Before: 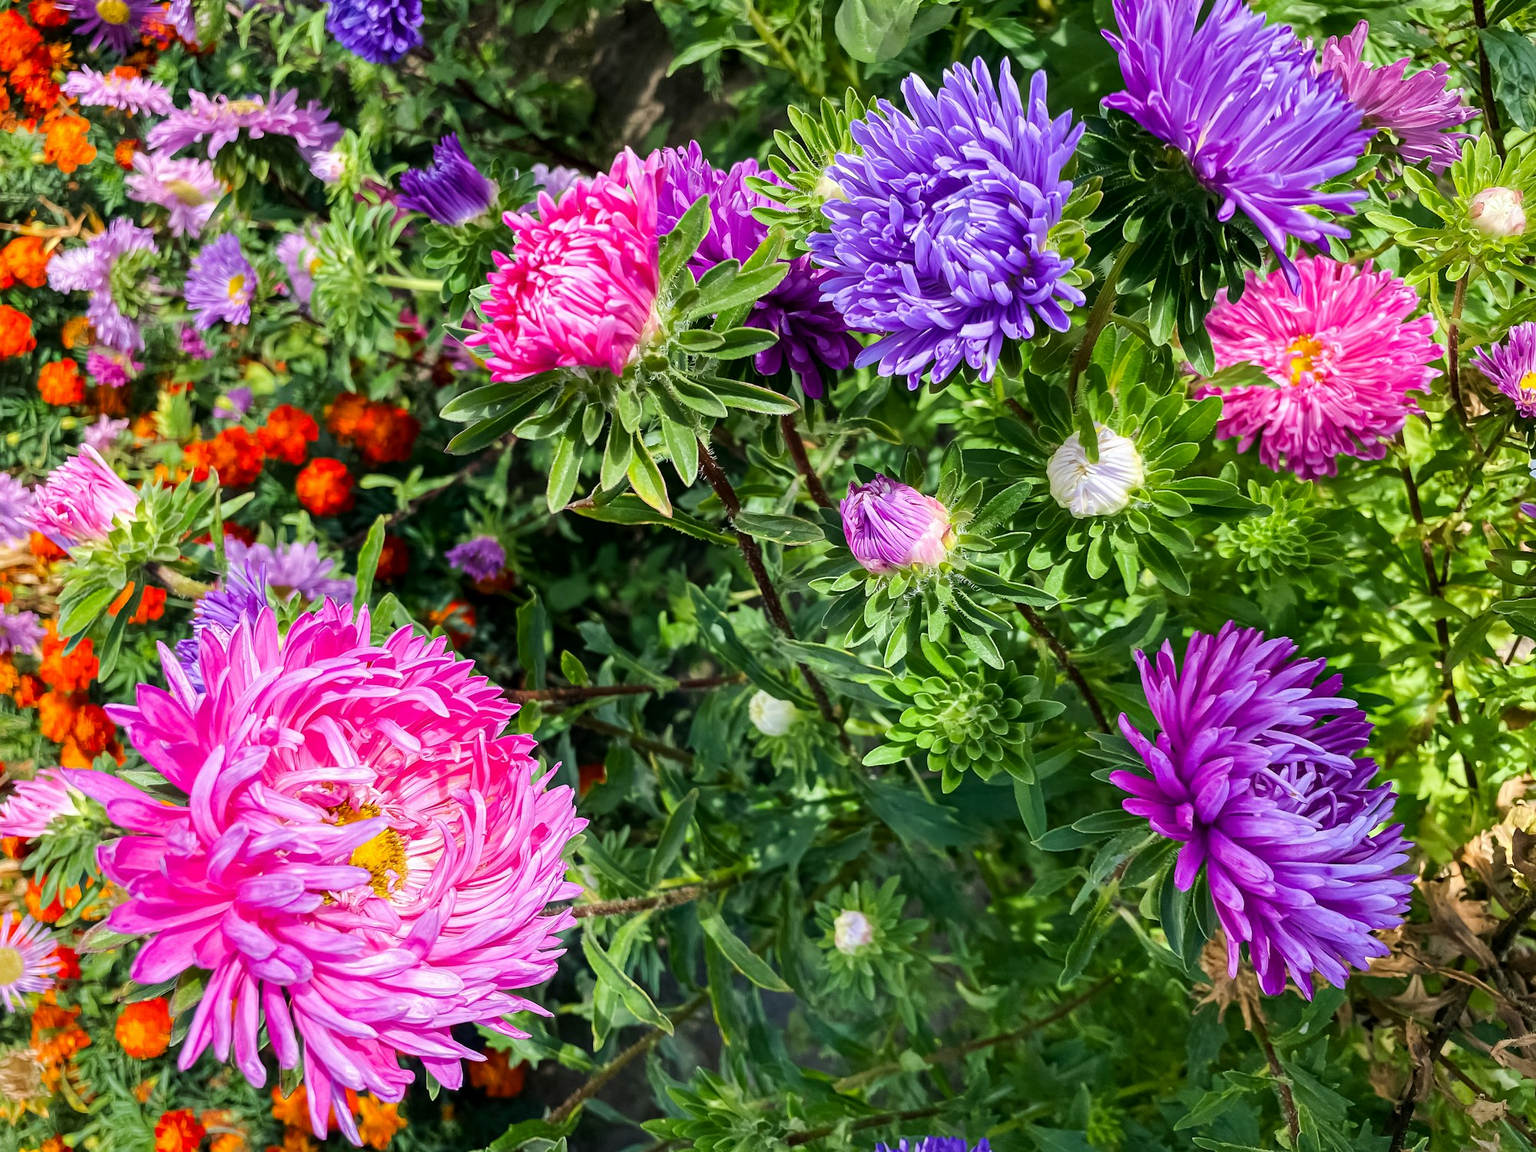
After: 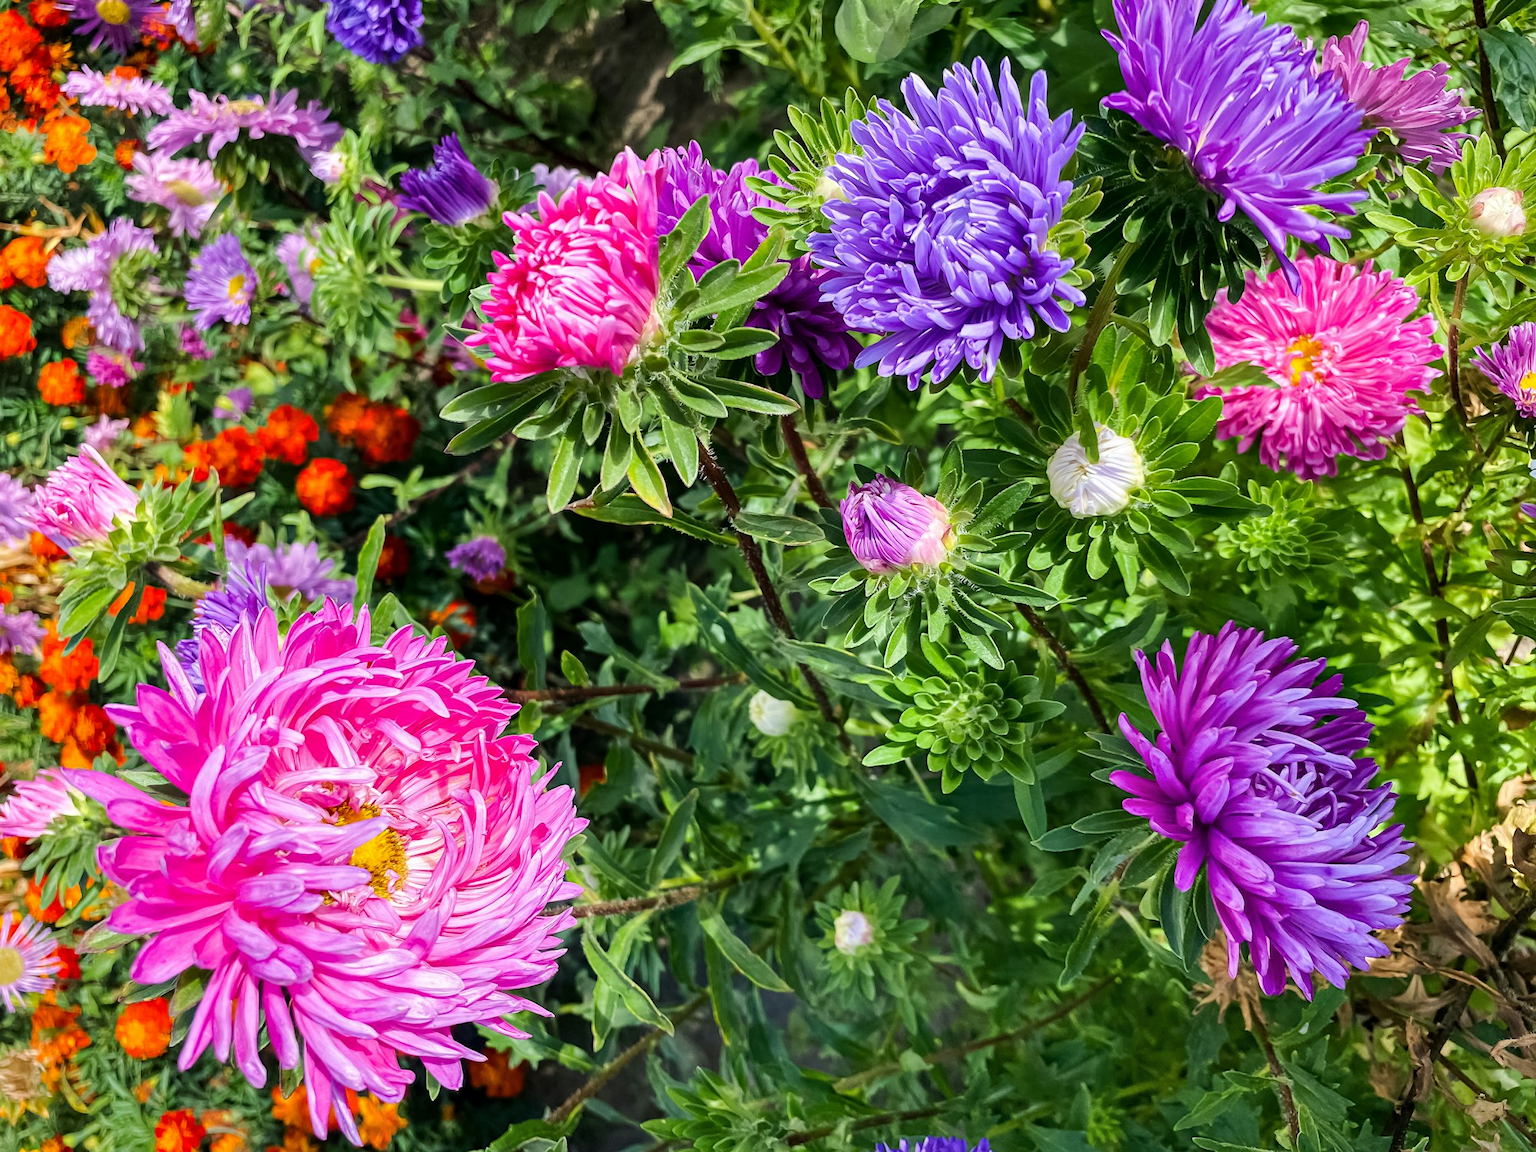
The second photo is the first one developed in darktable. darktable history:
shadows and highlights: shadows 37.83, highlights -26.74, soften with gaussian
